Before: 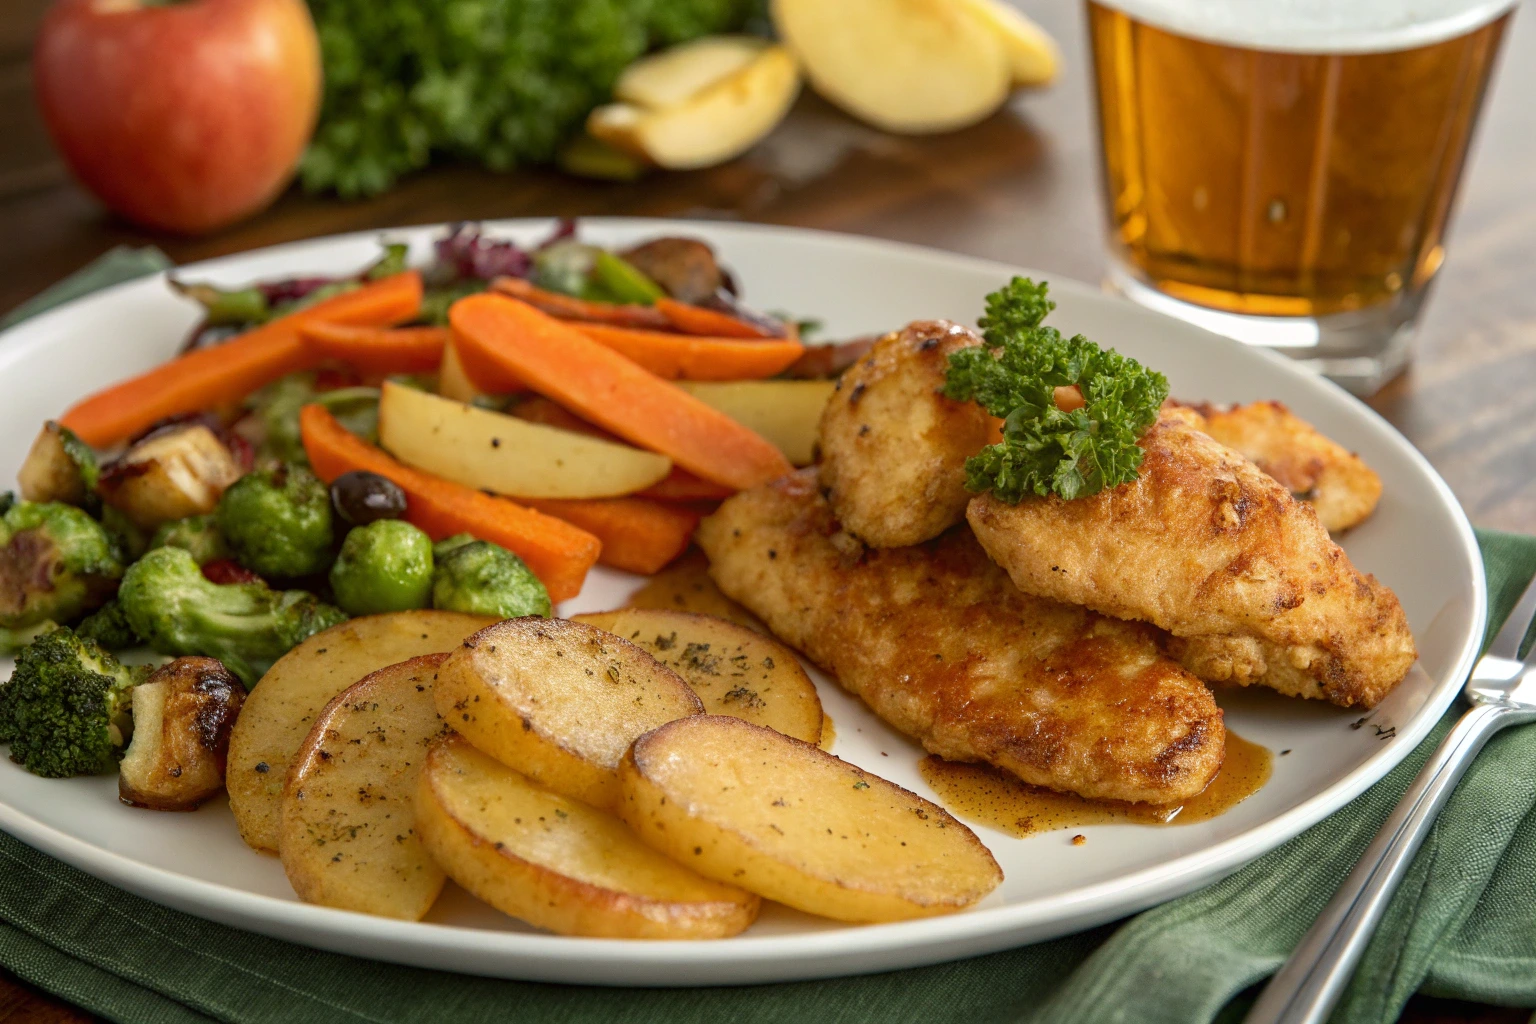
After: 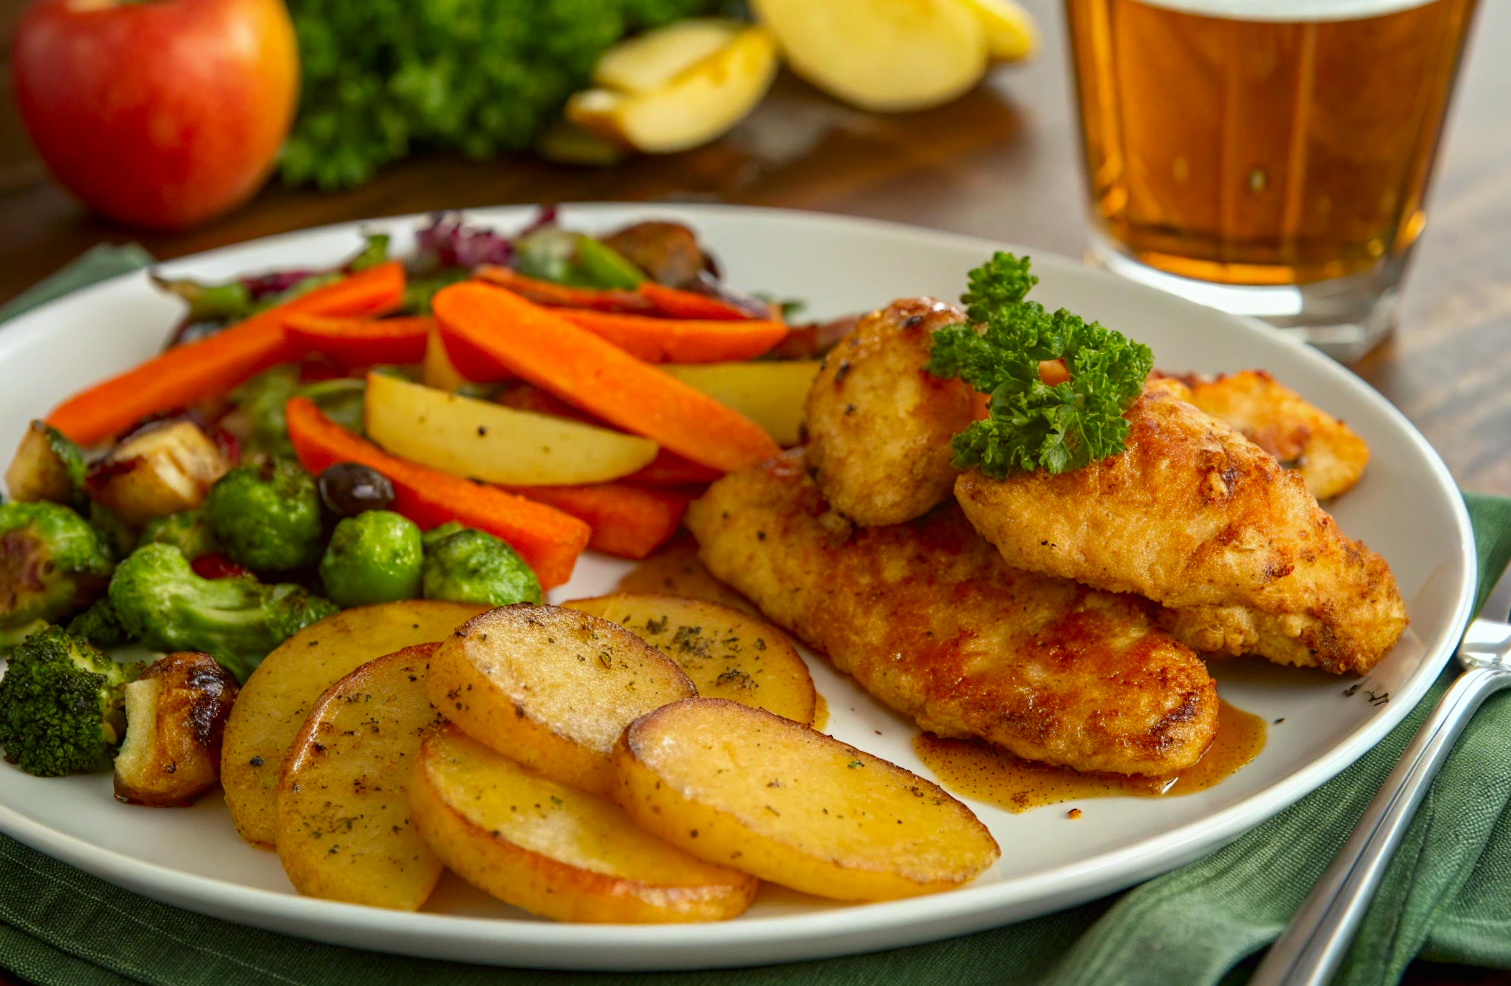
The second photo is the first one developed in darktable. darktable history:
contrast brightness saturation: brightness -0.02, saturation 0.35
white balance: red 0.978, blue 0.999
rotate and perspective: rotation -1.42°, crop left 0.016, crop right 0.984, crop top 0.035, crop bottom 0.965
